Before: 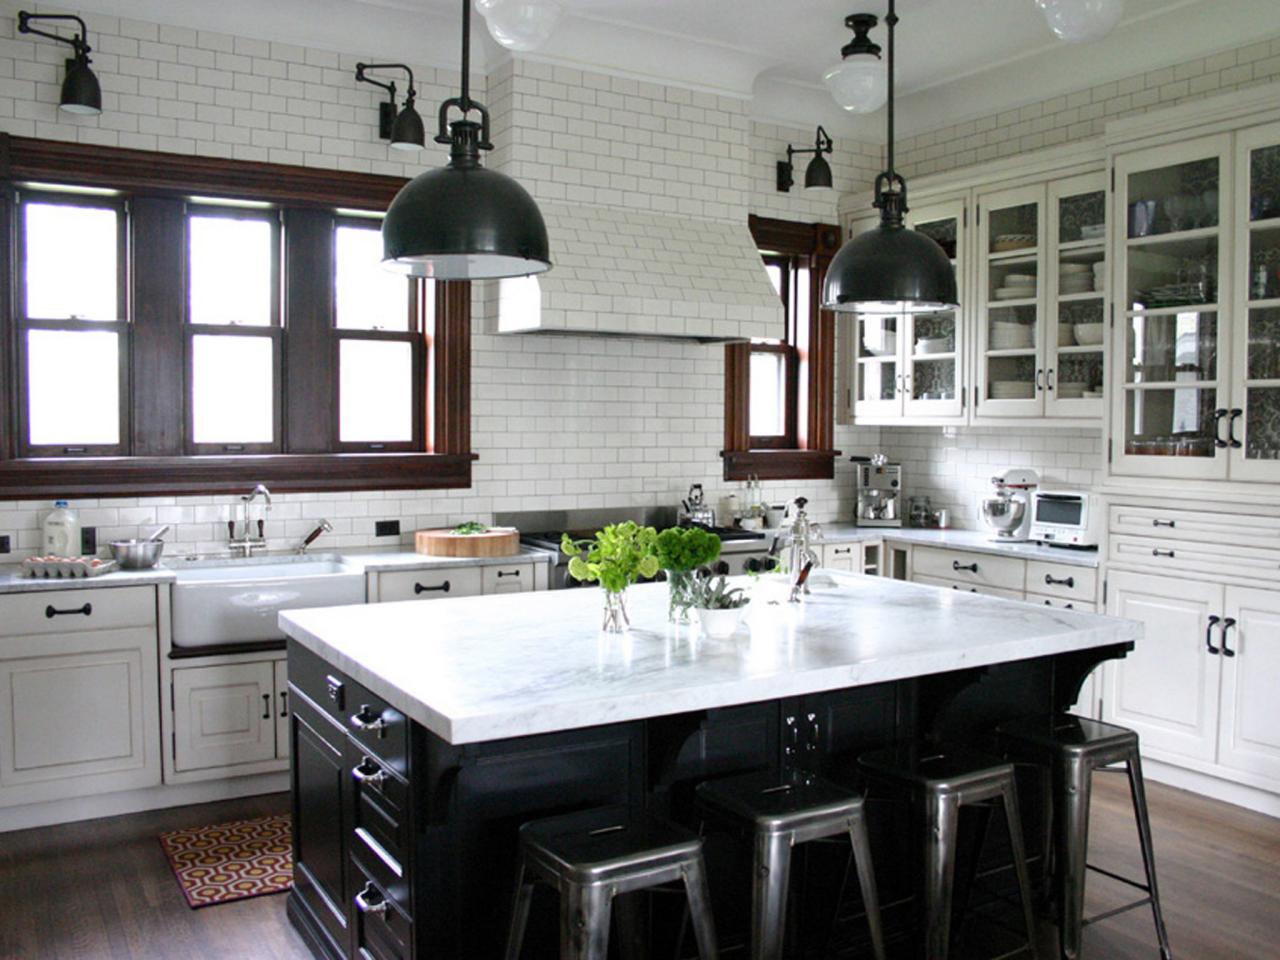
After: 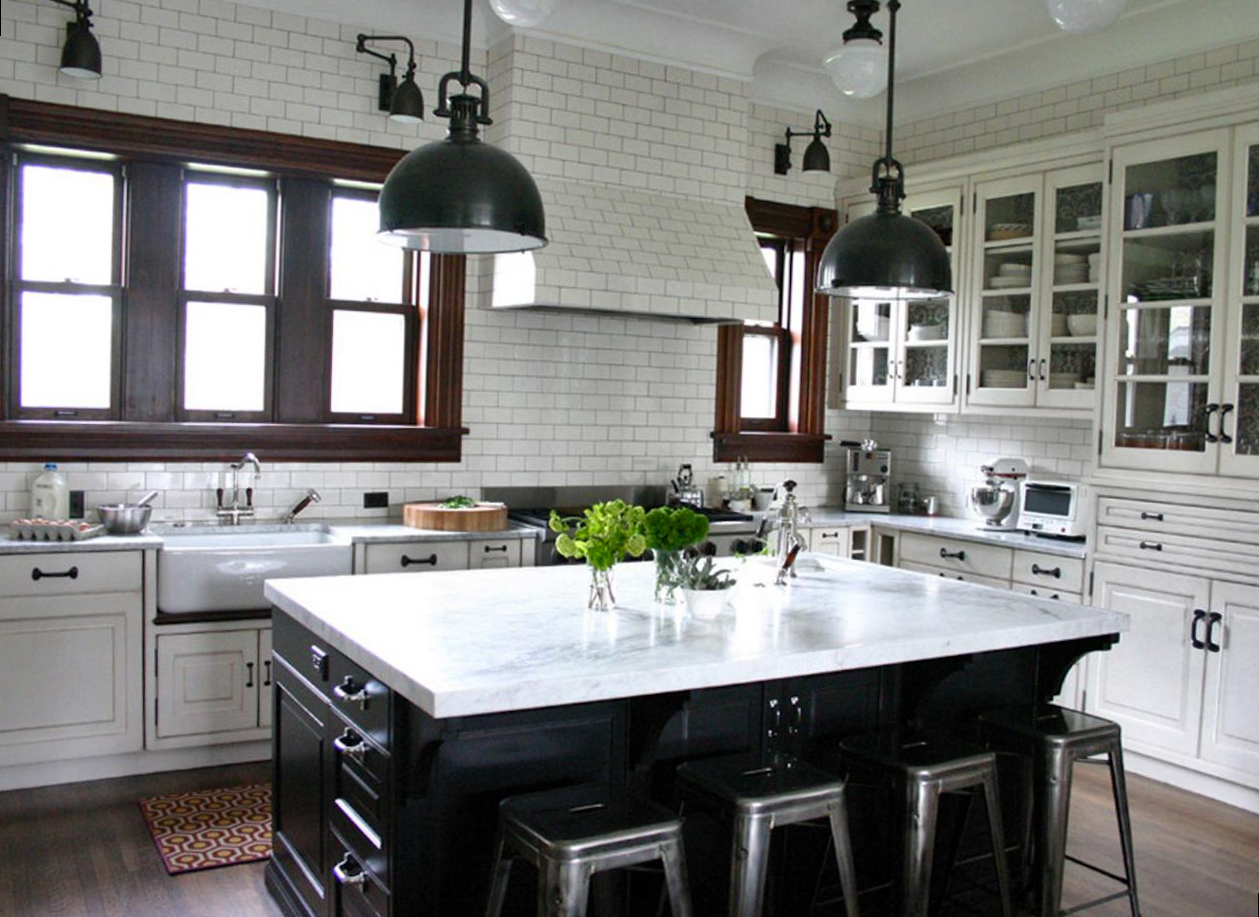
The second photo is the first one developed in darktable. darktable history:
shadows and highlights: shadows 24.5, highlights -78.15, soften with gaussian
rotate and perspective: rotation 1.57°, crop left 0.018, crop right 0.982, crop top 0.039, crop bottom 0.961
